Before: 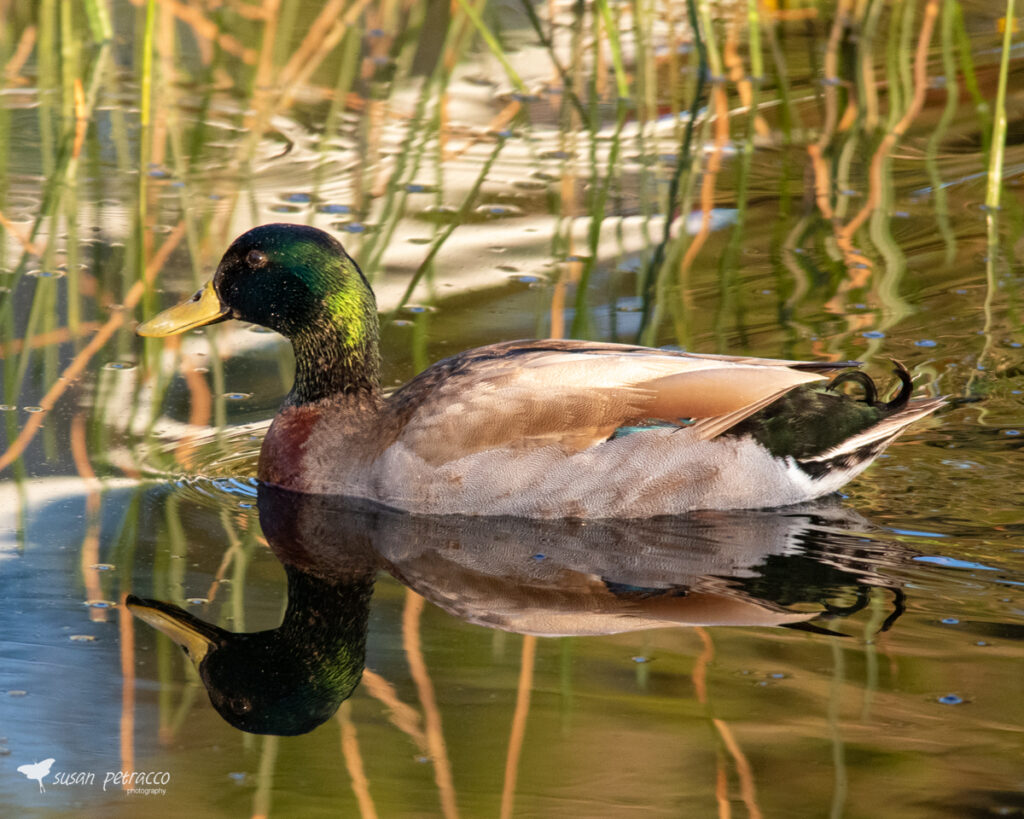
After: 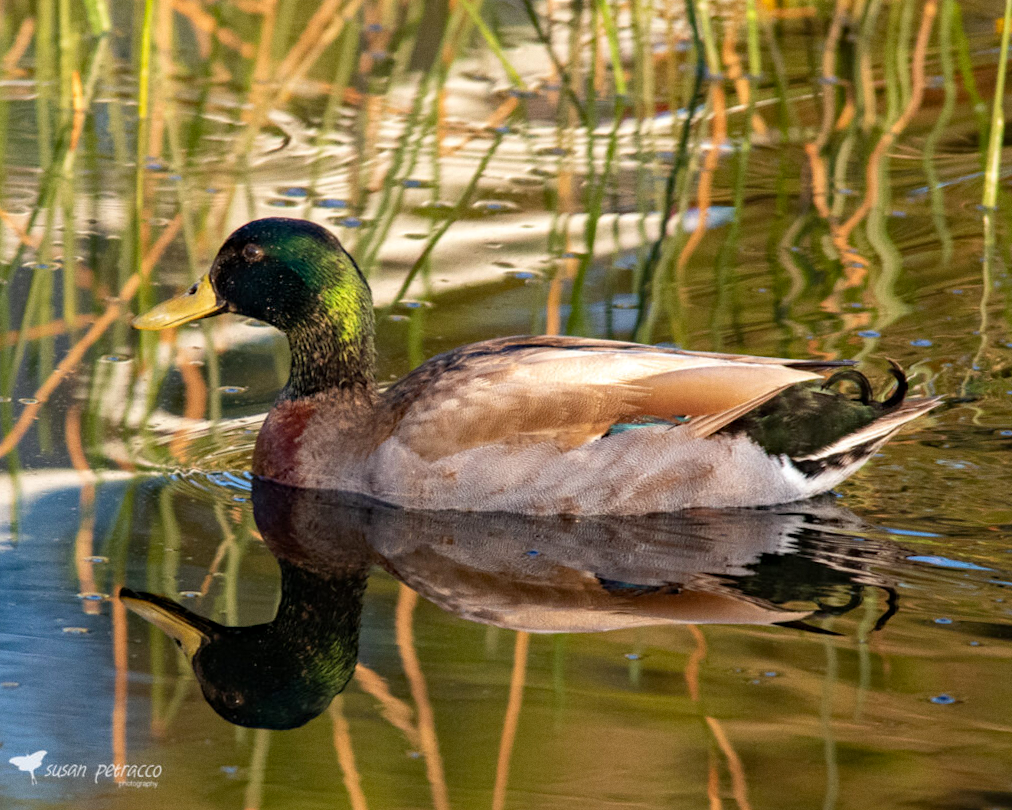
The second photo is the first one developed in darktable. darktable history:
grain: coarseness 0.09 ISO, strength 16.61%
crop and rotate: angle -0.5°
haze removal: strength 0.25, distance 0.25, compatibility mode true, adaptive false
